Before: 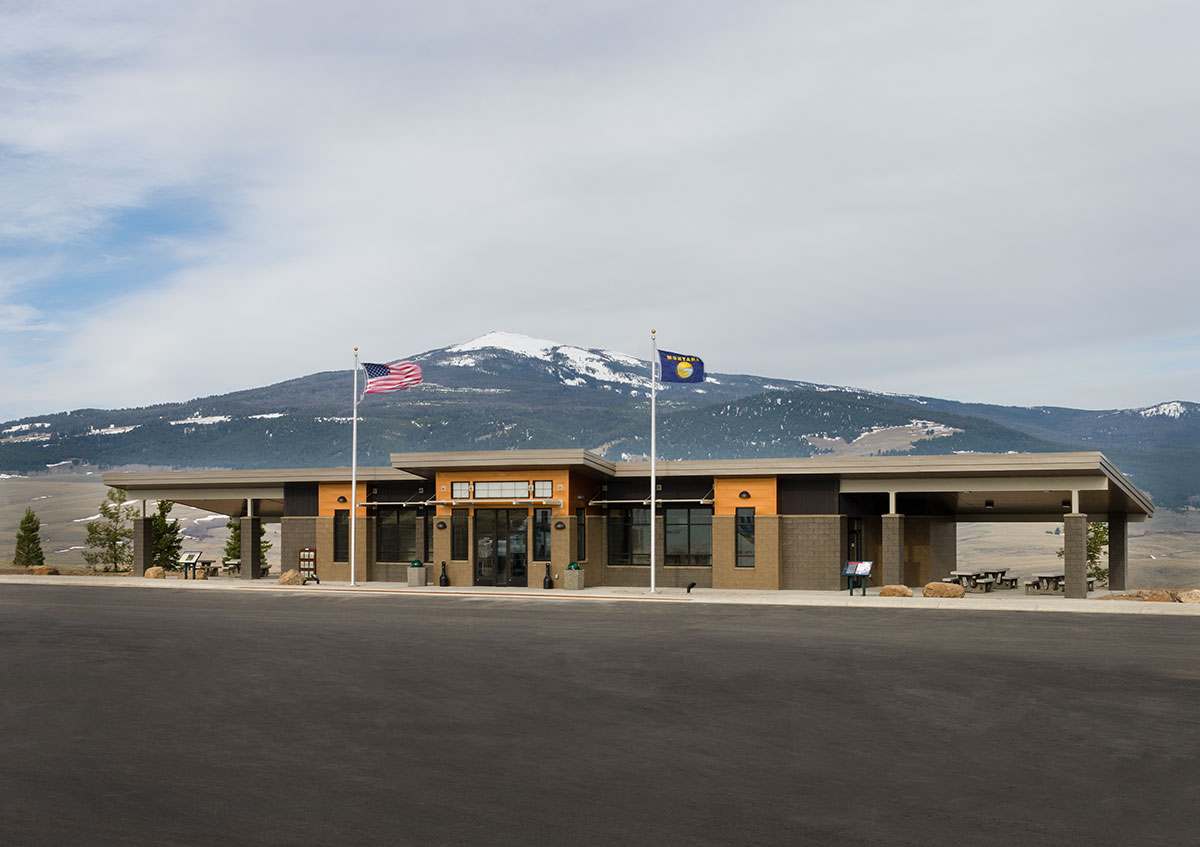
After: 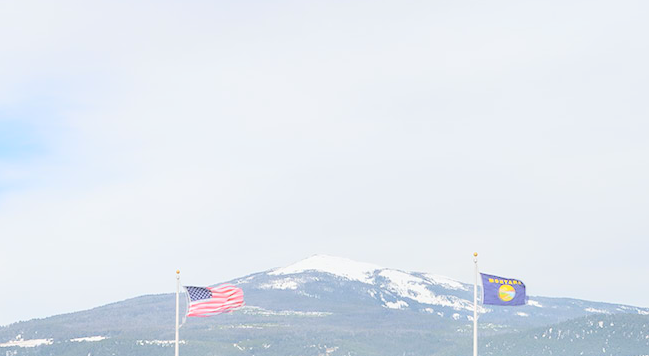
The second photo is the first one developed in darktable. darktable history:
crop: left 14.841%, top 9.093%, right 31.059%, bottom 48.794%
contrast brightness saturation: brightness 0.987
